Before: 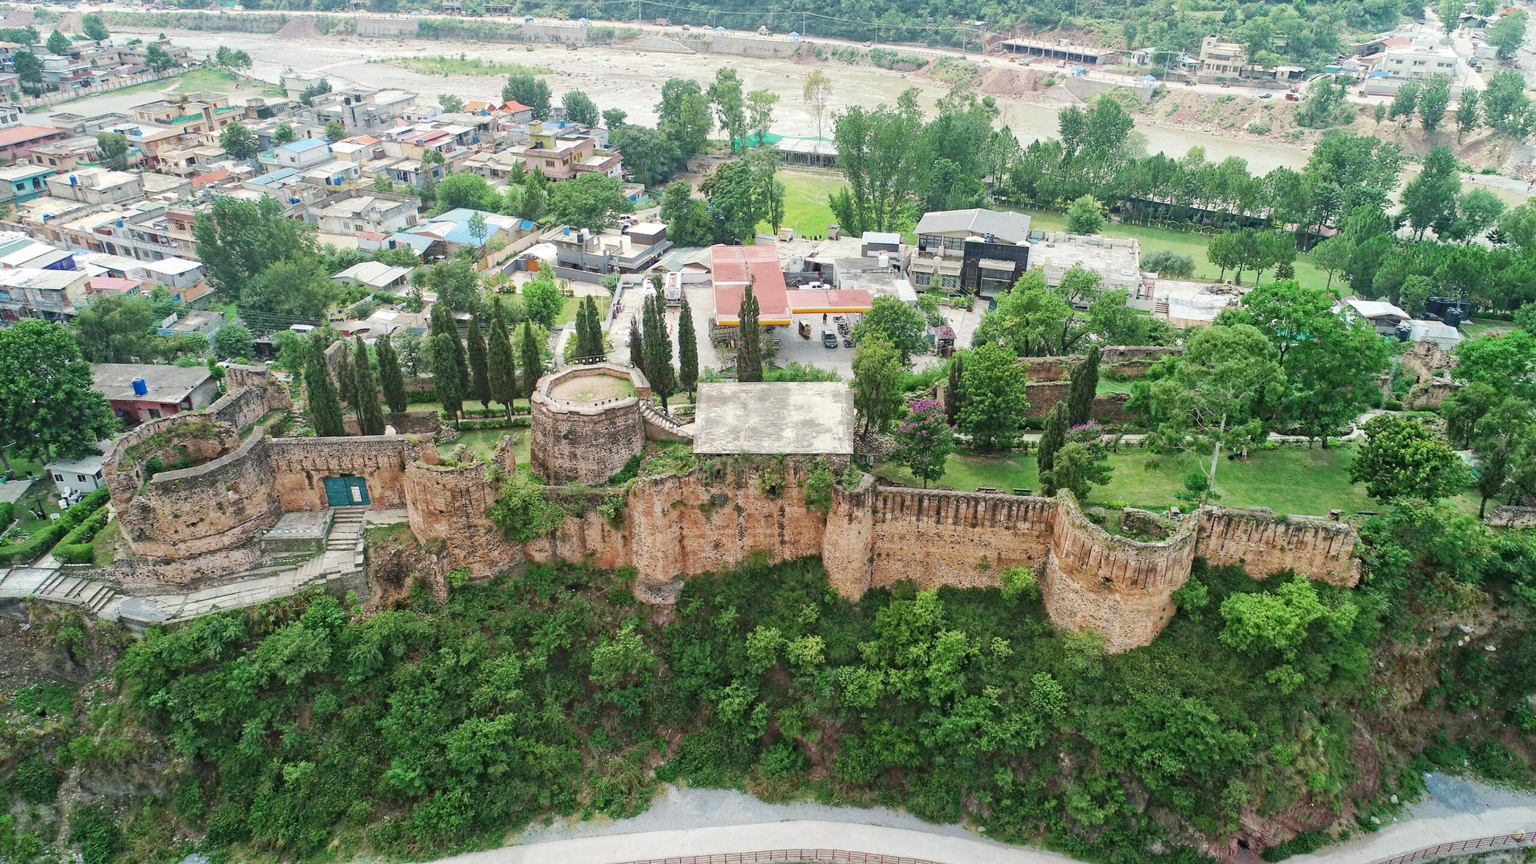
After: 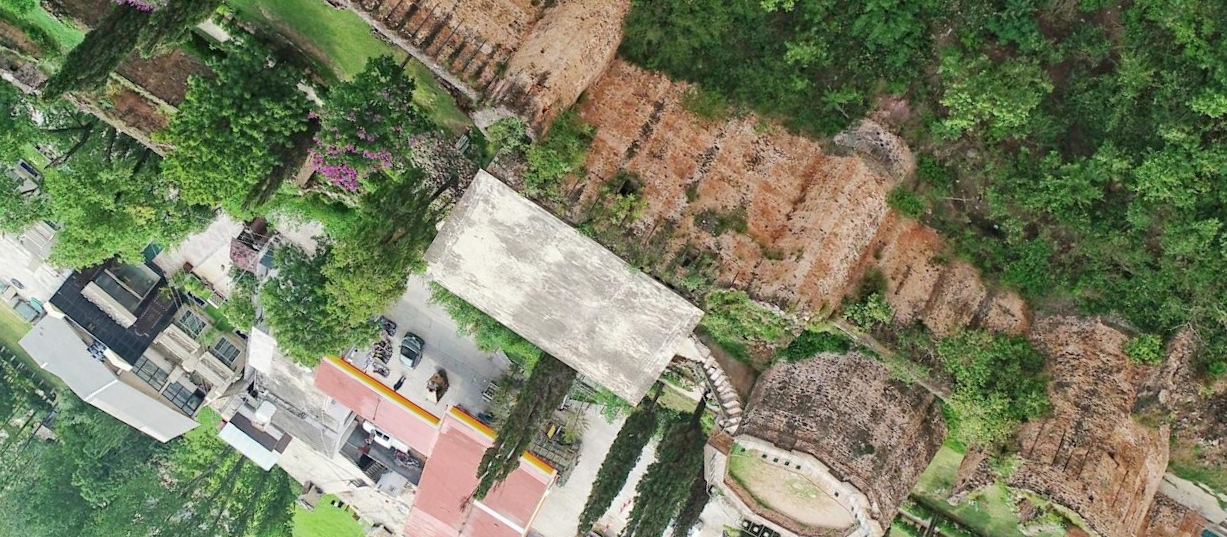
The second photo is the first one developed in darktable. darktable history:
crop and rotate: angle 147.51°, left 9.22%, top 15.686%, right 4.531%, bottom 17.146%
